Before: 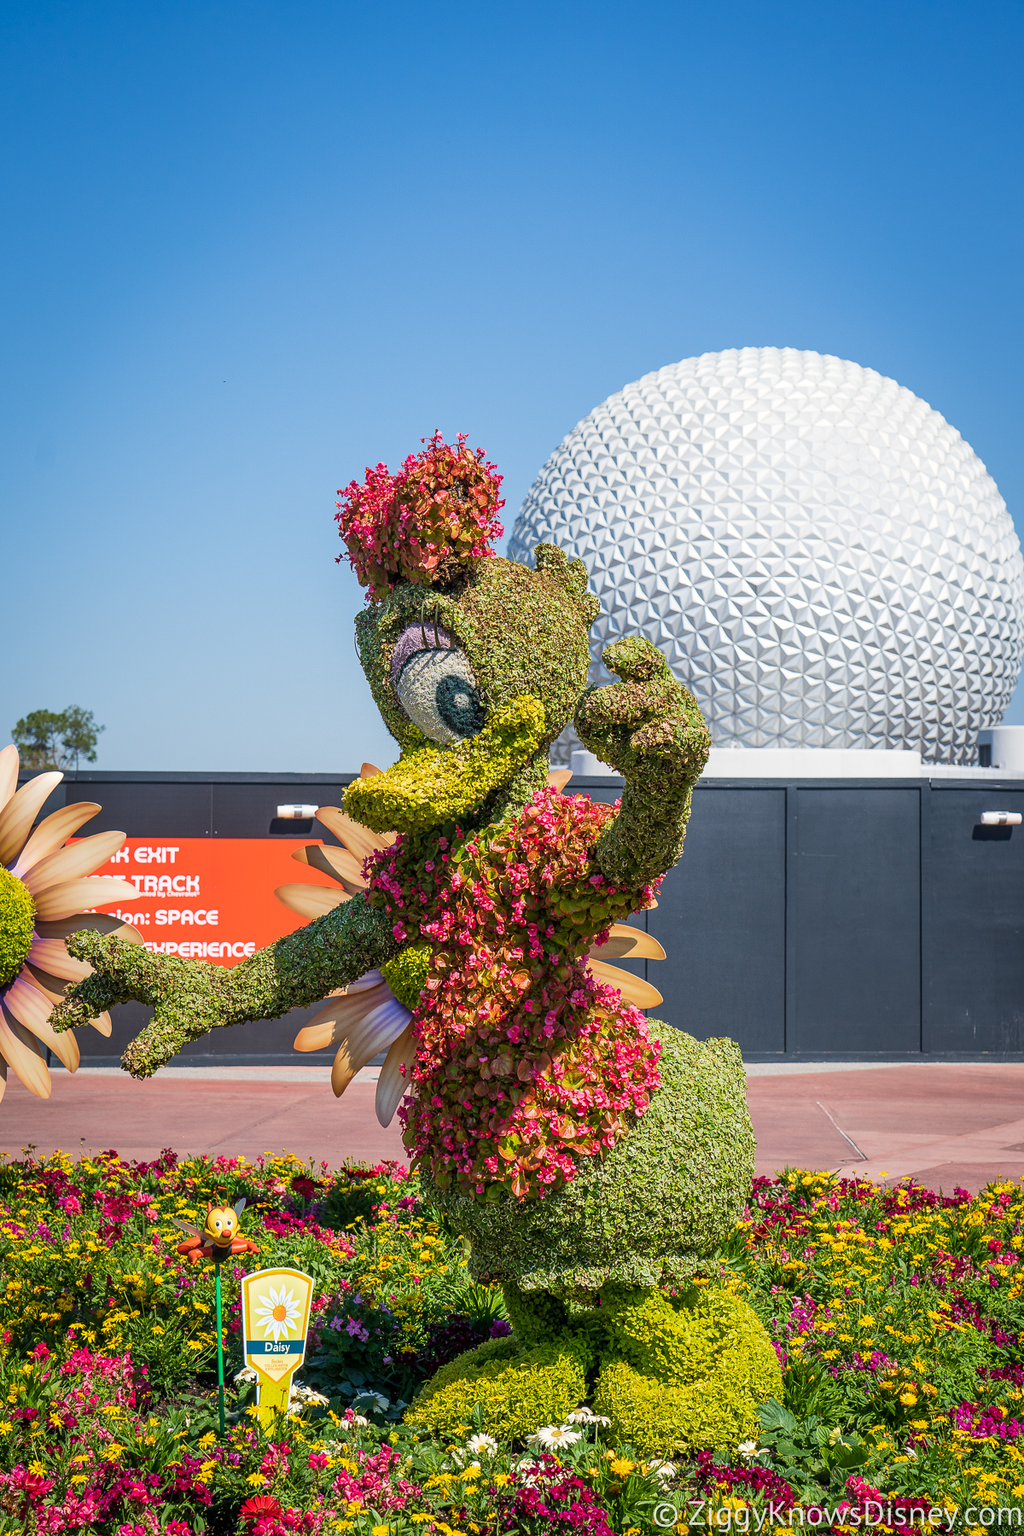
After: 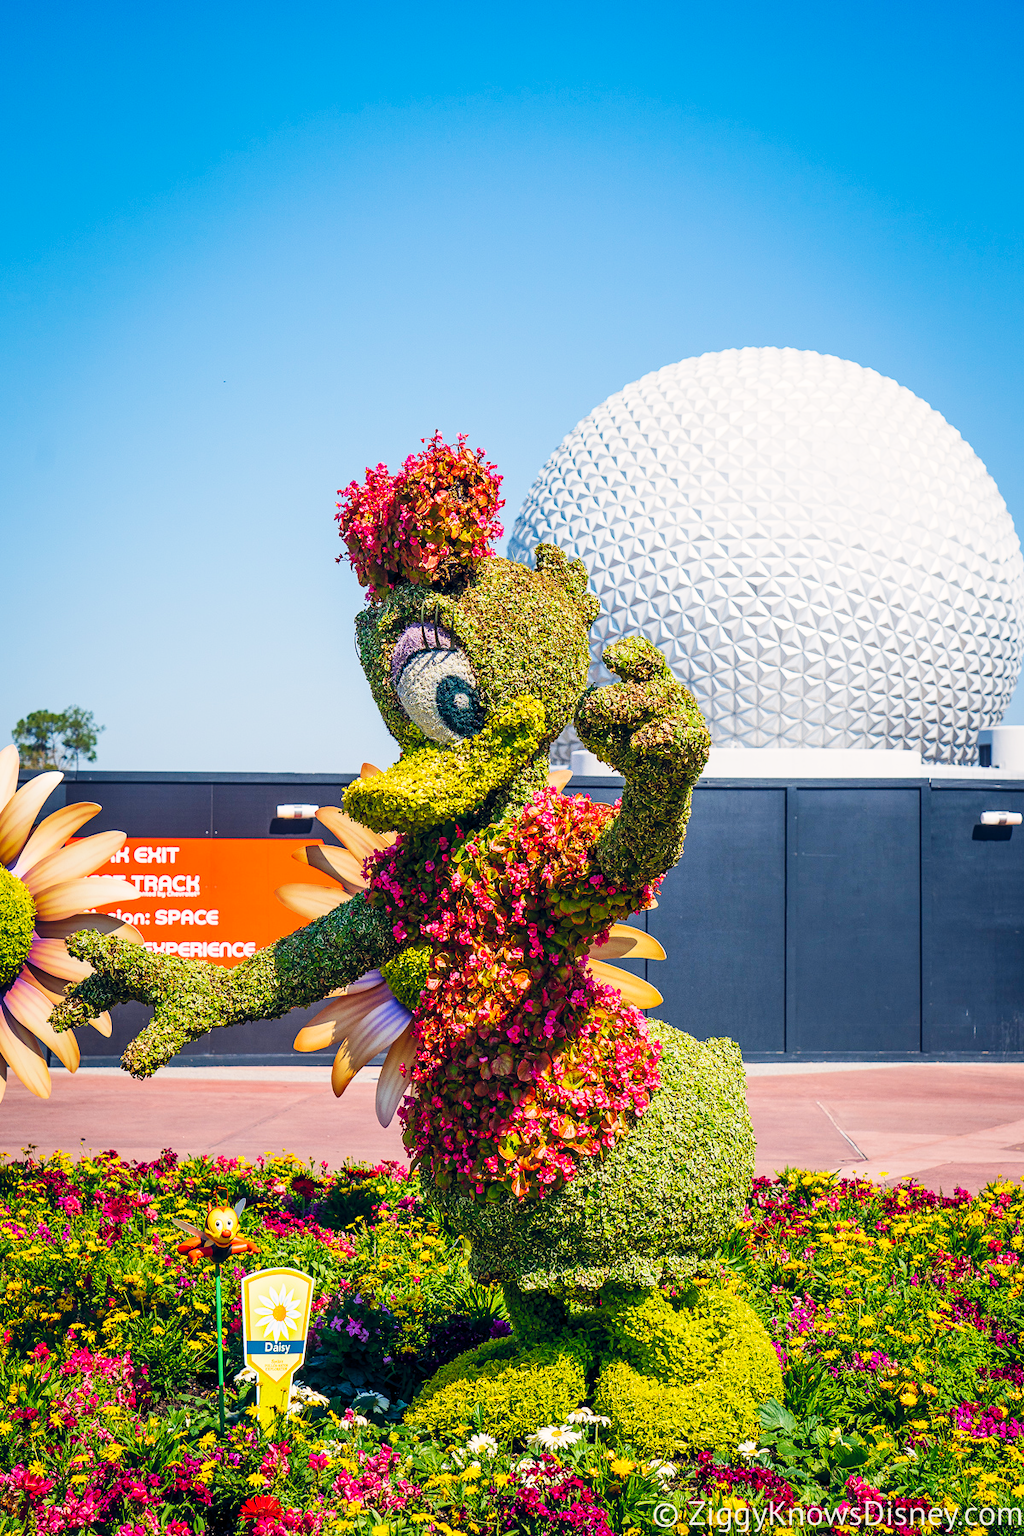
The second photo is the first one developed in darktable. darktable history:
base curve: curves: ch0 [(0, 0) (0.032, 0.025) (0.121, 0.166) (0.206, 0.329) (0.605, 0.79) (1, 1)], preserve colors none
color balance rgb: shadows lift › hue 87.51°, highlights gain › chroma 1.35%, highlights gain › hue 55.1°, global offset › chroma 0.13%, global offset › hue 253.66°, perceptual saturation grading › global saturation 16.38%
